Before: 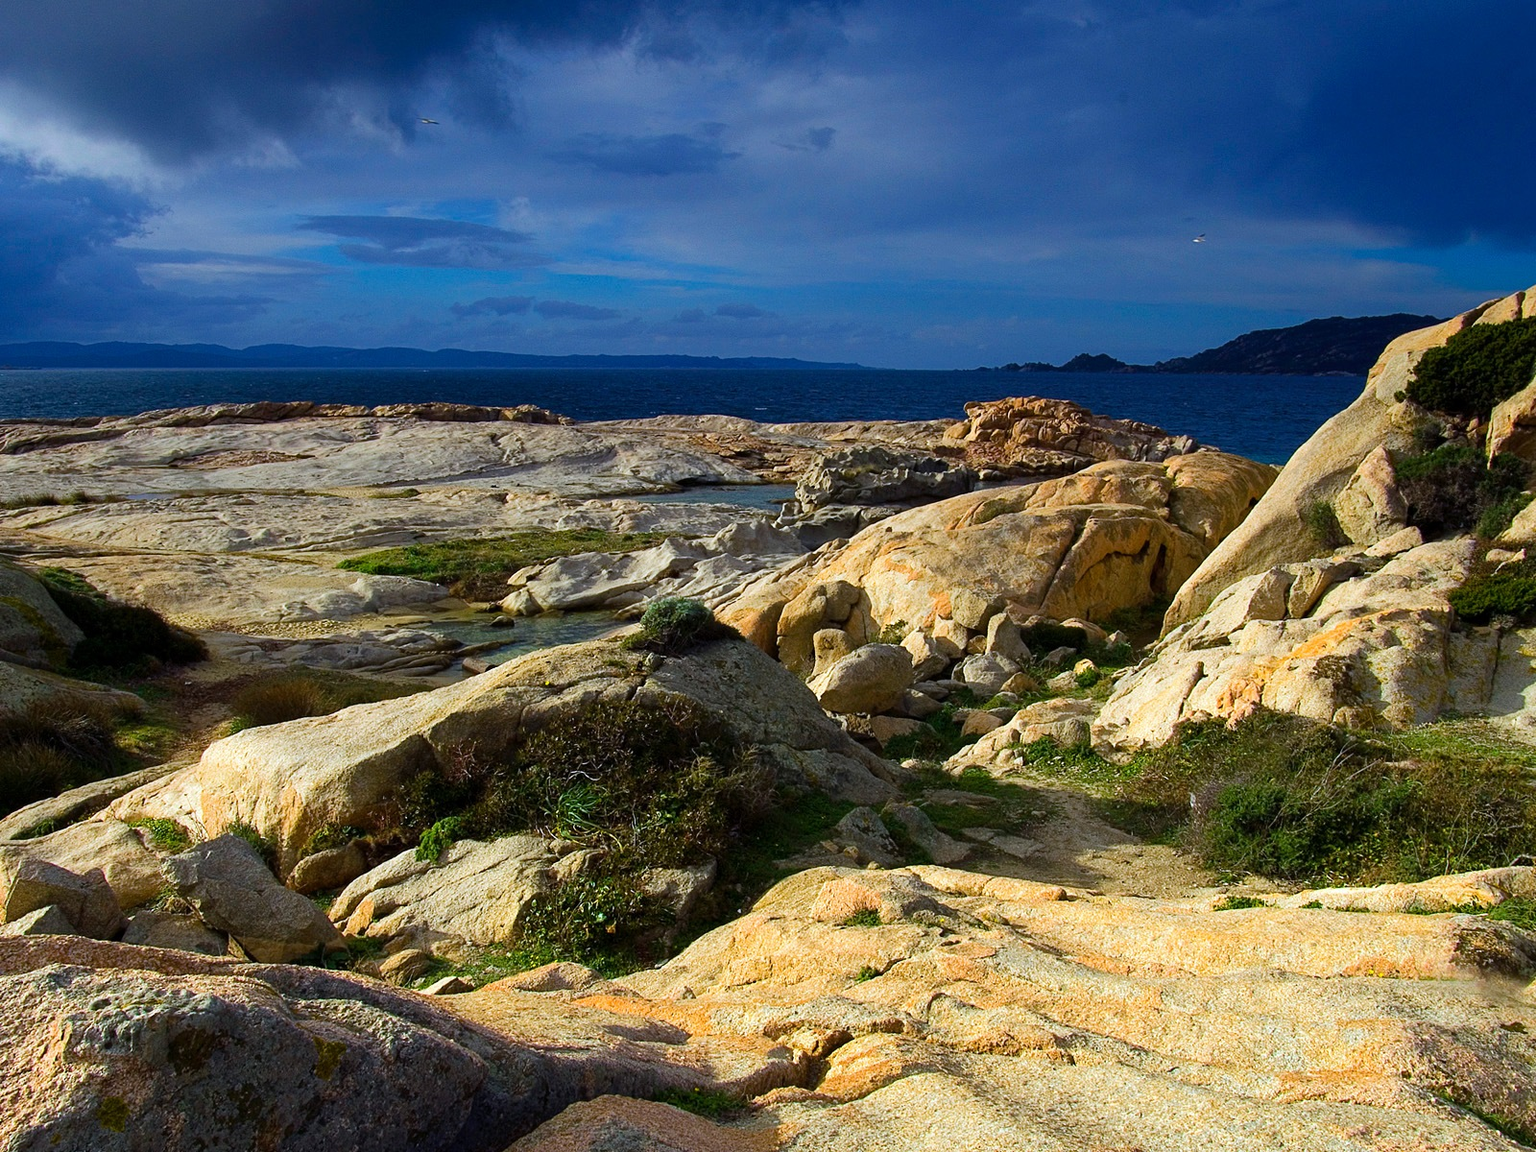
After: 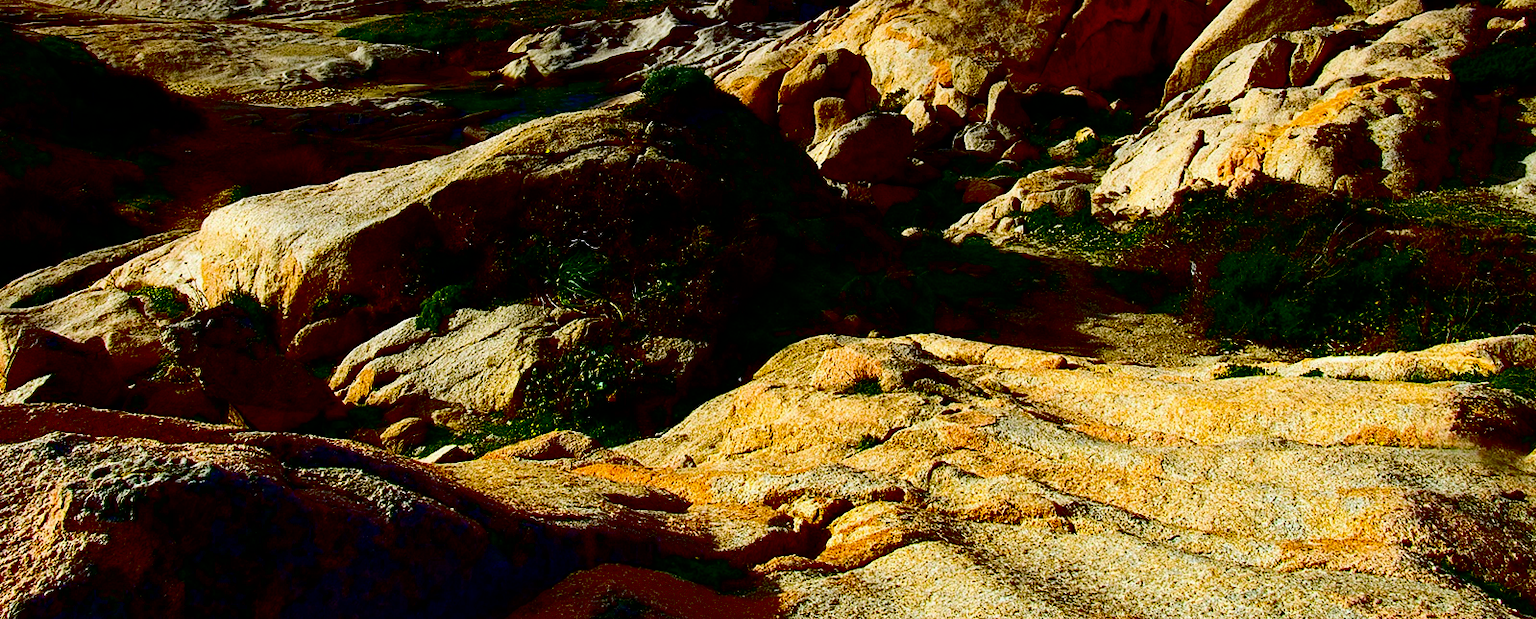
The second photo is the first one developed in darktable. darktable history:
crop and rotate: top 46.237%
exposure: black level correction 0.1, exposure -0.092 EV, compensate highlight preservation false
contrast brightness saturation: contrast 0.24, brightness -0.24, saturation 0.14
